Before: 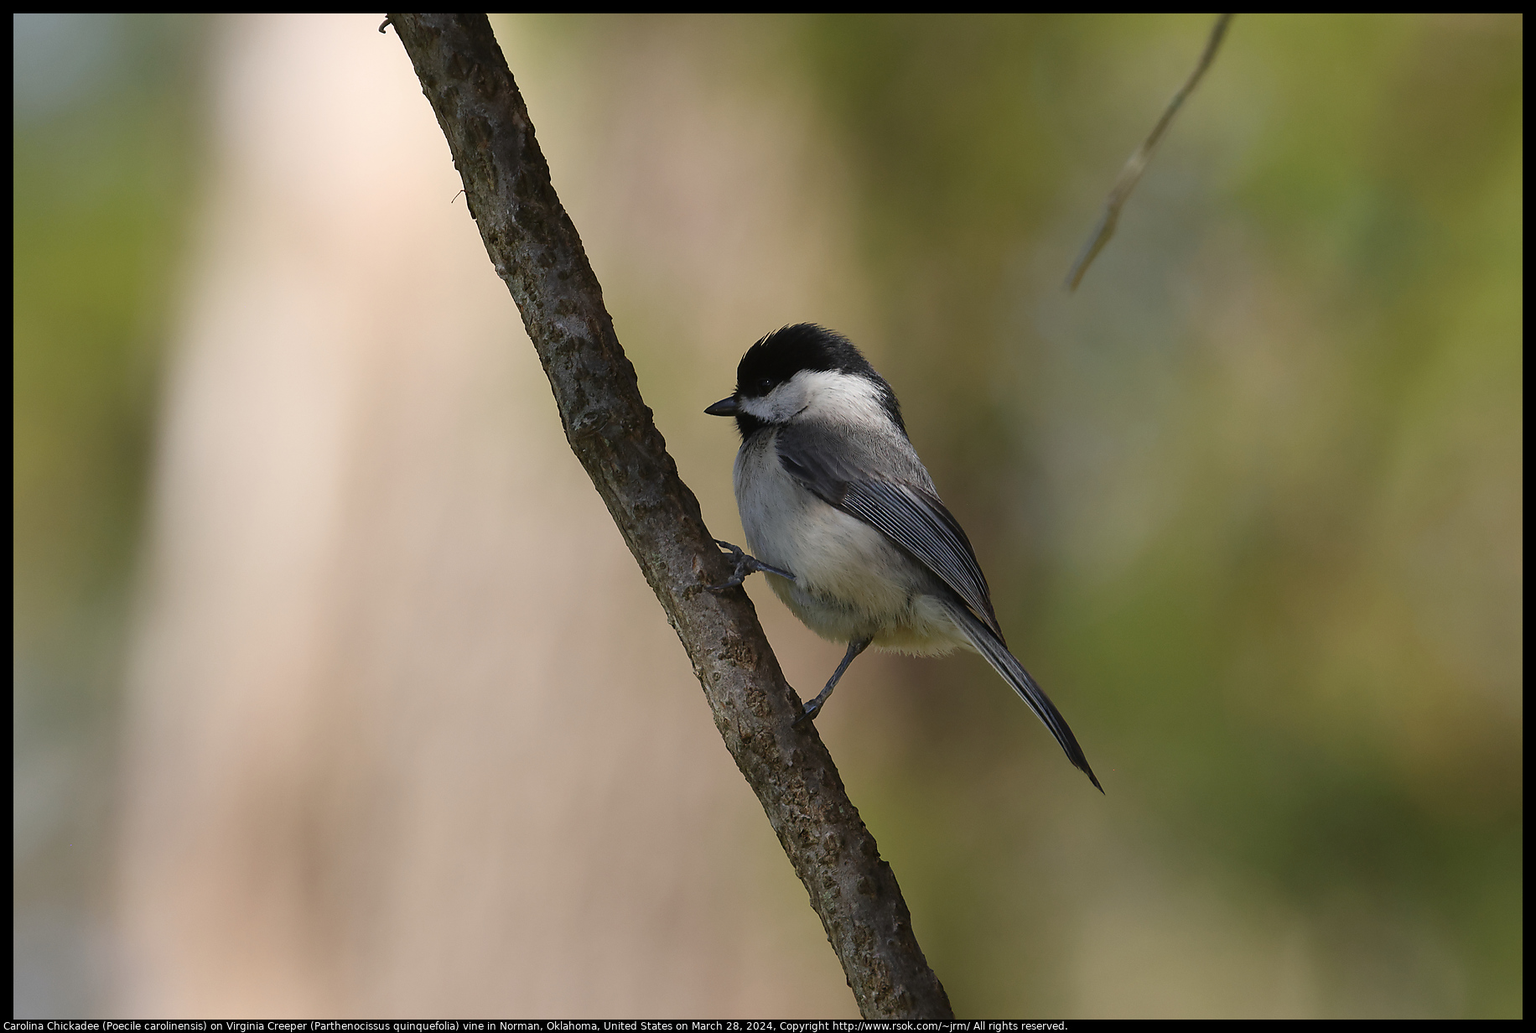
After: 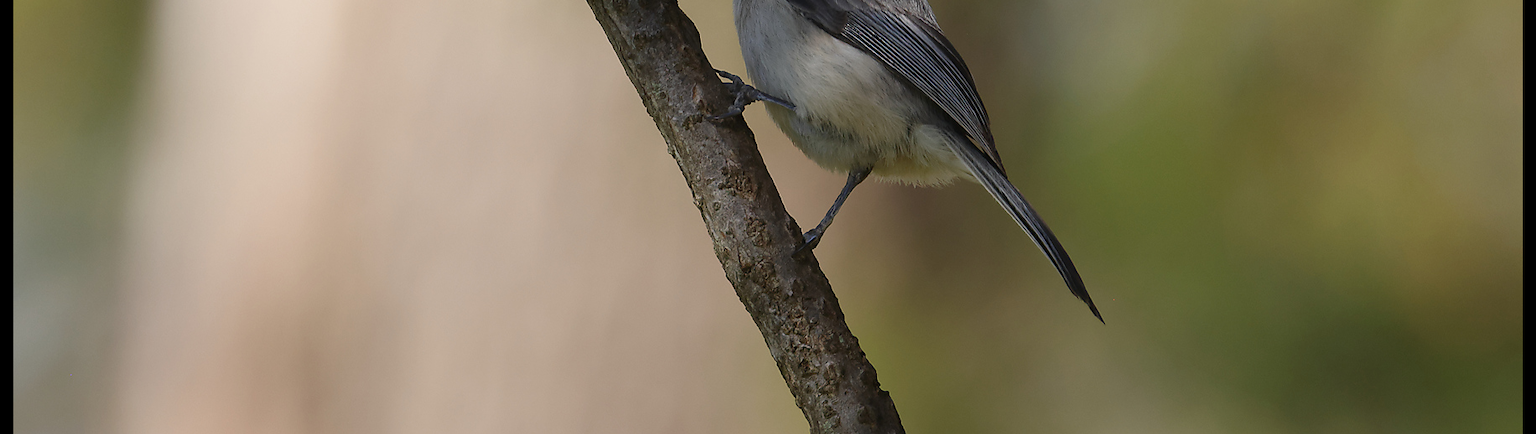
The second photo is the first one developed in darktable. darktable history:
crop: top 45.611%, bottom 12.292%
